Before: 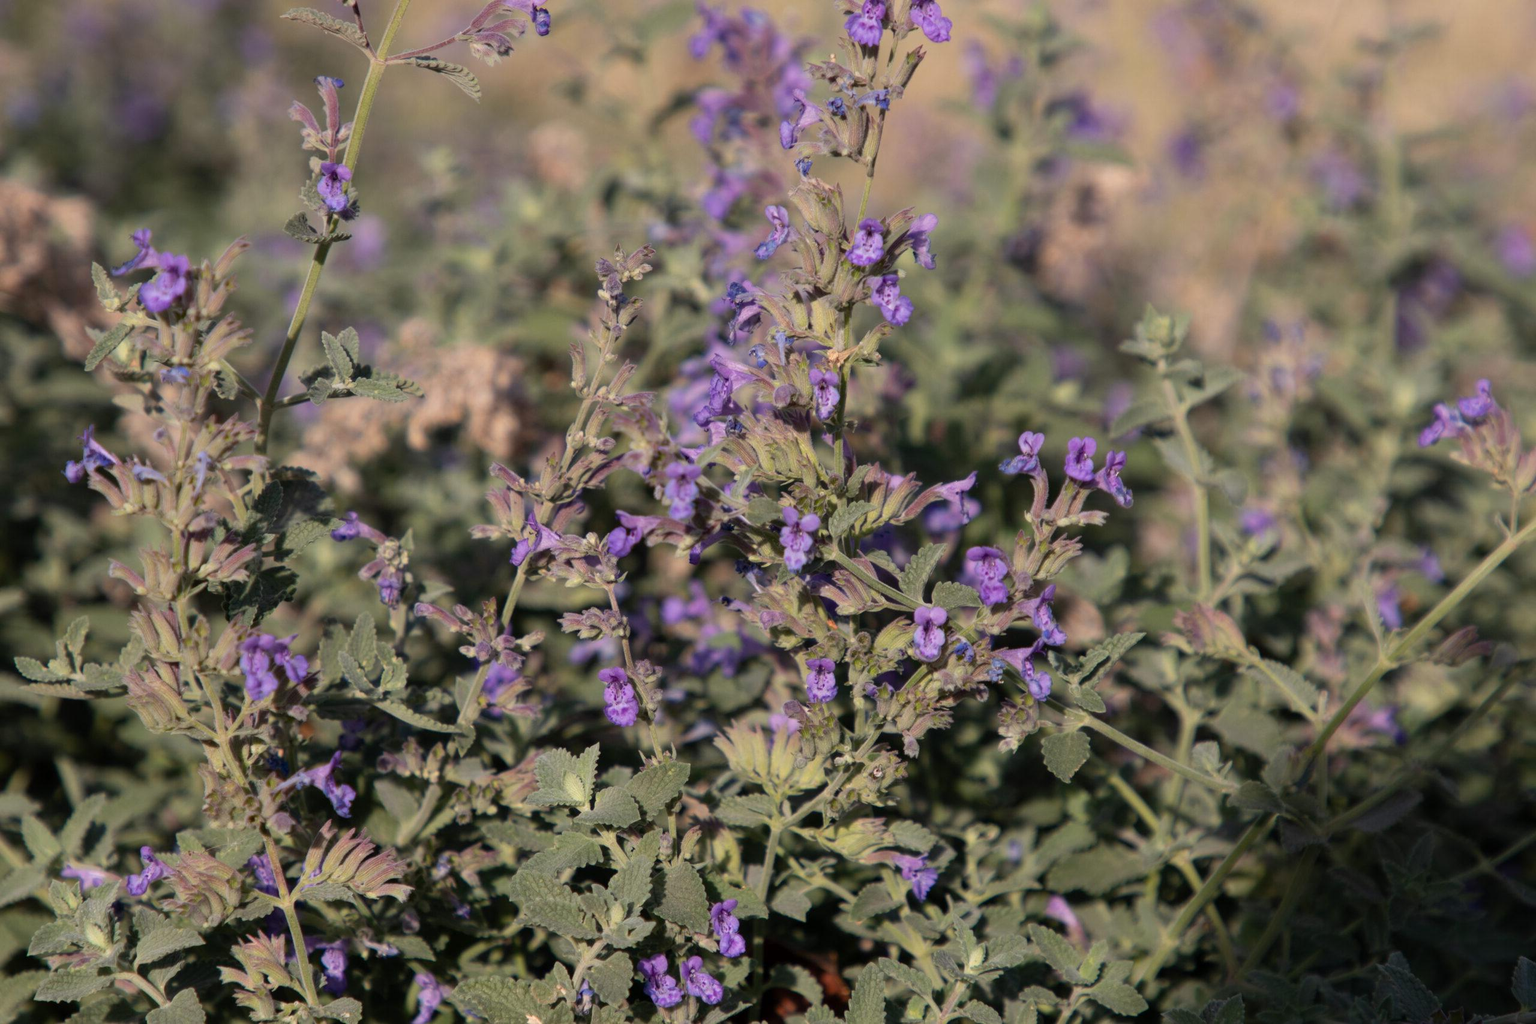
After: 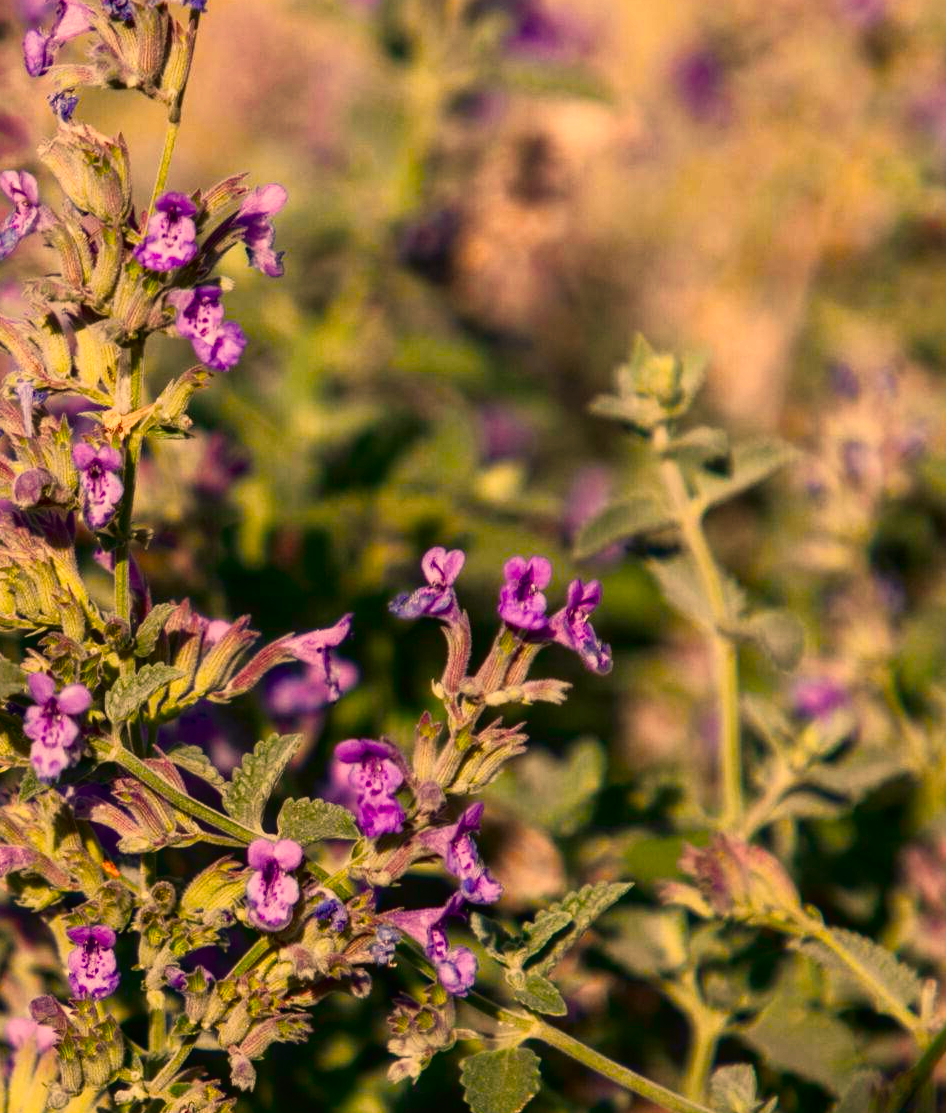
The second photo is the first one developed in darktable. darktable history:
exposure: exposure -0.047 EV, compensate highlight preservation false
crop and rotate: left 49.852%, top 10.092%, right 13.164%, bottom 24.669%
color correction: highlights a* 14.95, highlights b* 30.95
color balance rgb: highlights gain › chroma 2.038%, highlights gain › hue 72.78°, perceptual saturation grading › global saturation 0.701%, perceptual saturation grading › highlights -29.261%, perceptual saturation grading › mid-tones 29.533%, perceptual saturation grading › shadows 60.31%
tone curve: curves: ch0 [(0, 0.023) (0.132, 0.075) (0.251, 0.186) (0.463, 0.461) (0.662, 0.757) (0.854, 0.909) (1, 0.973)]; ch1 [(0, 0) (0.447, 0.411) (0.483, 0.469) (0.498, 0.496) (0.518, 0.514) (0.561, 0.579) (0.604, 0.645) (0.669, 0.73) (0.819, 0.93) (1, 1)]; ch2 [(0, 0) (0.307, 0.315) (0.425, 0.438) (0.483, 0.477) (0.503, 0.503) (0.526, 0.534) (0.567, 0.569) (0.617, 0.674) (0.703, 0.797) (0.985, 0.966)], color space Lab, independent channels, preserve colors none
local contrast: on, module defaults
